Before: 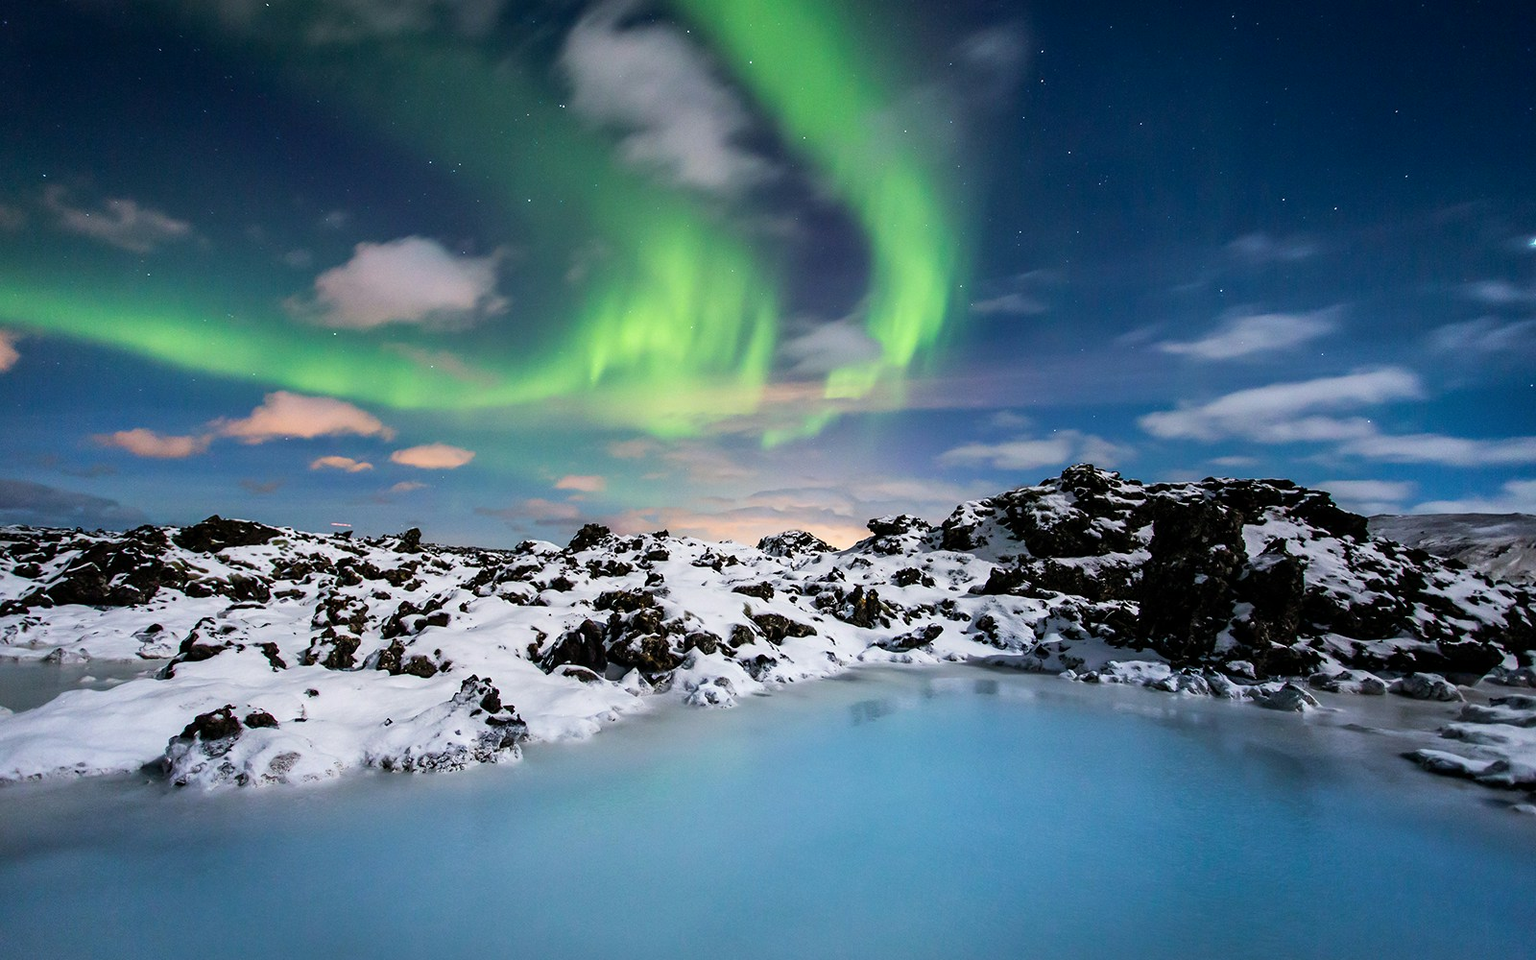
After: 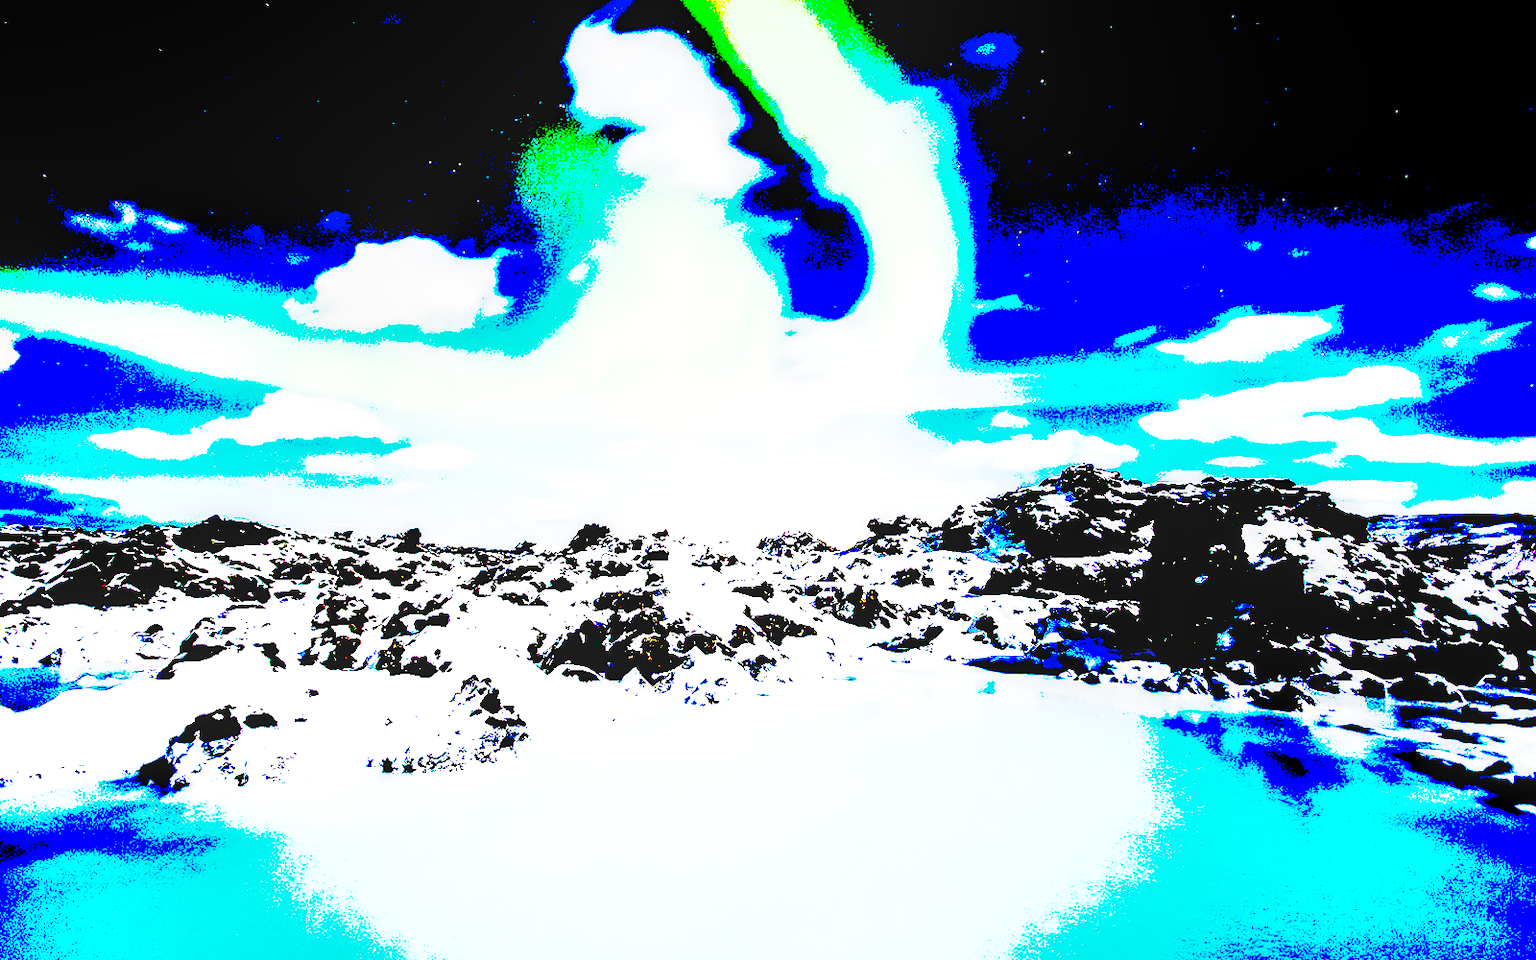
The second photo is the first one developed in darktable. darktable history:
exposure: black level correction 0.1, exposure 3 EV, compensate highlight preservation false
shadows and highlights: shadows 20.91, highlights -35.45, soften with gaussian
local contrast: detail 140%
white balance: emerald 1
base curve: curves: ch0 [(0, 0) (0.007, 0.004) (0.027, 0.03) (0.046, 0.07) (0.207, 0.54) (0.442, 0.872) (0.673, 0.972) (1, 1)], preserve colors none
